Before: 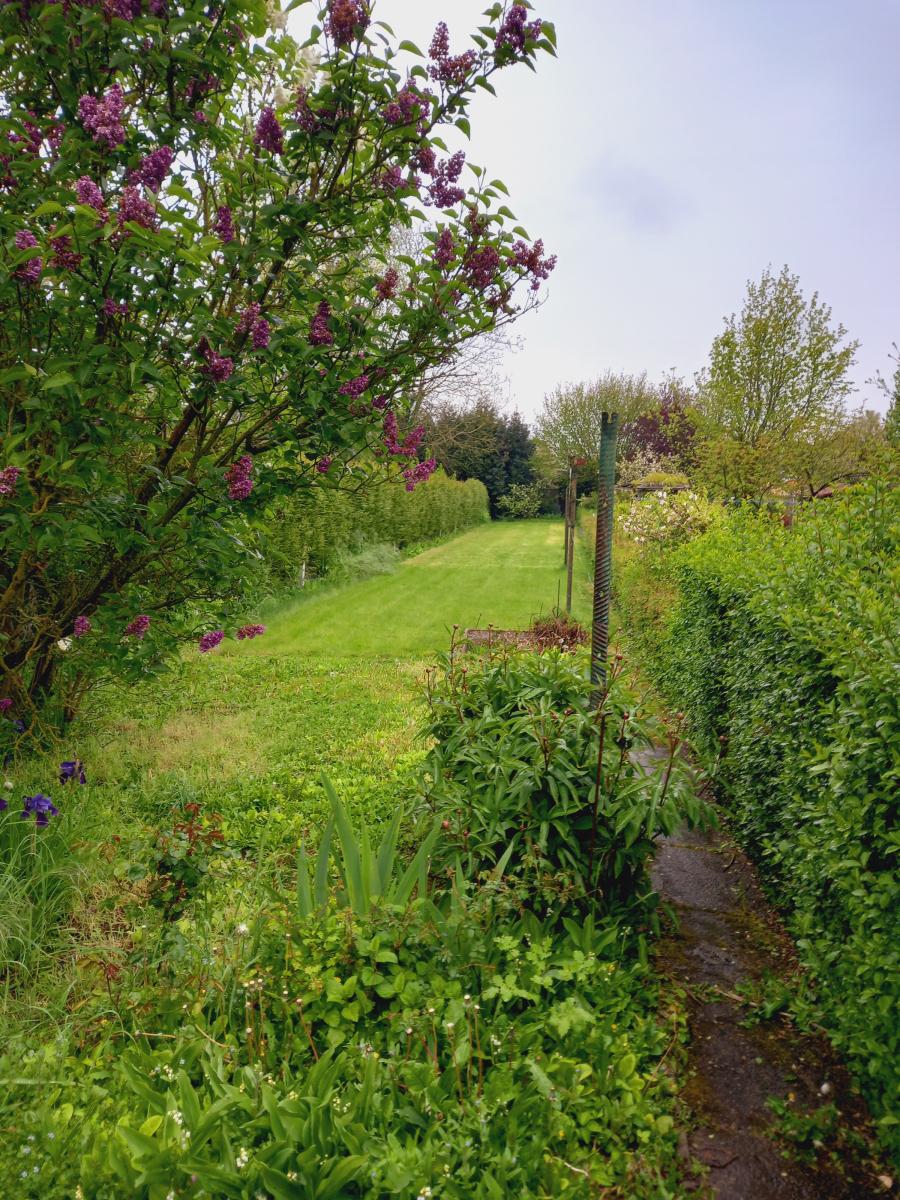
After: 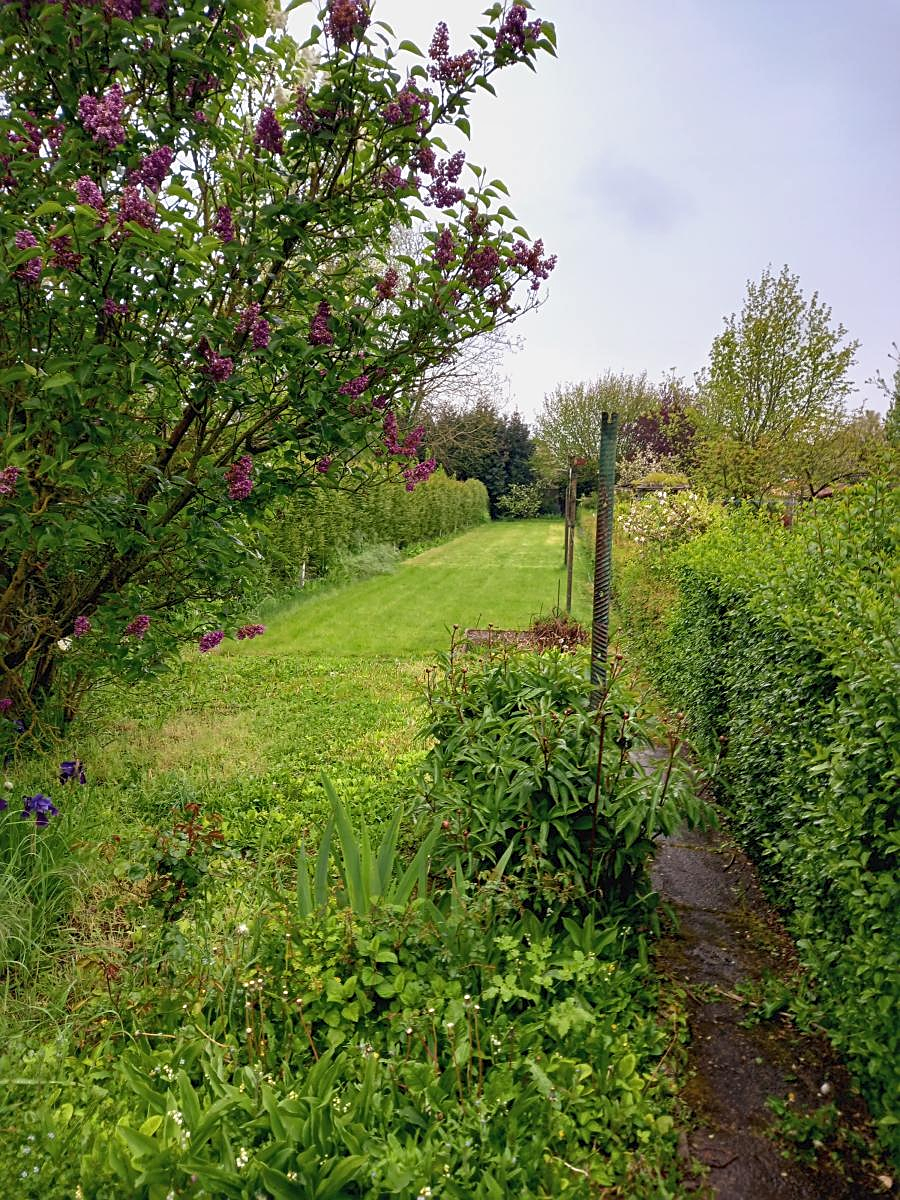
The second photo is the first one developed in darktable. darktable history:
local contrast: highlights 106%, shadows 103%, detail 119%, midtone range 0.2
sharpen: on, module defaults
